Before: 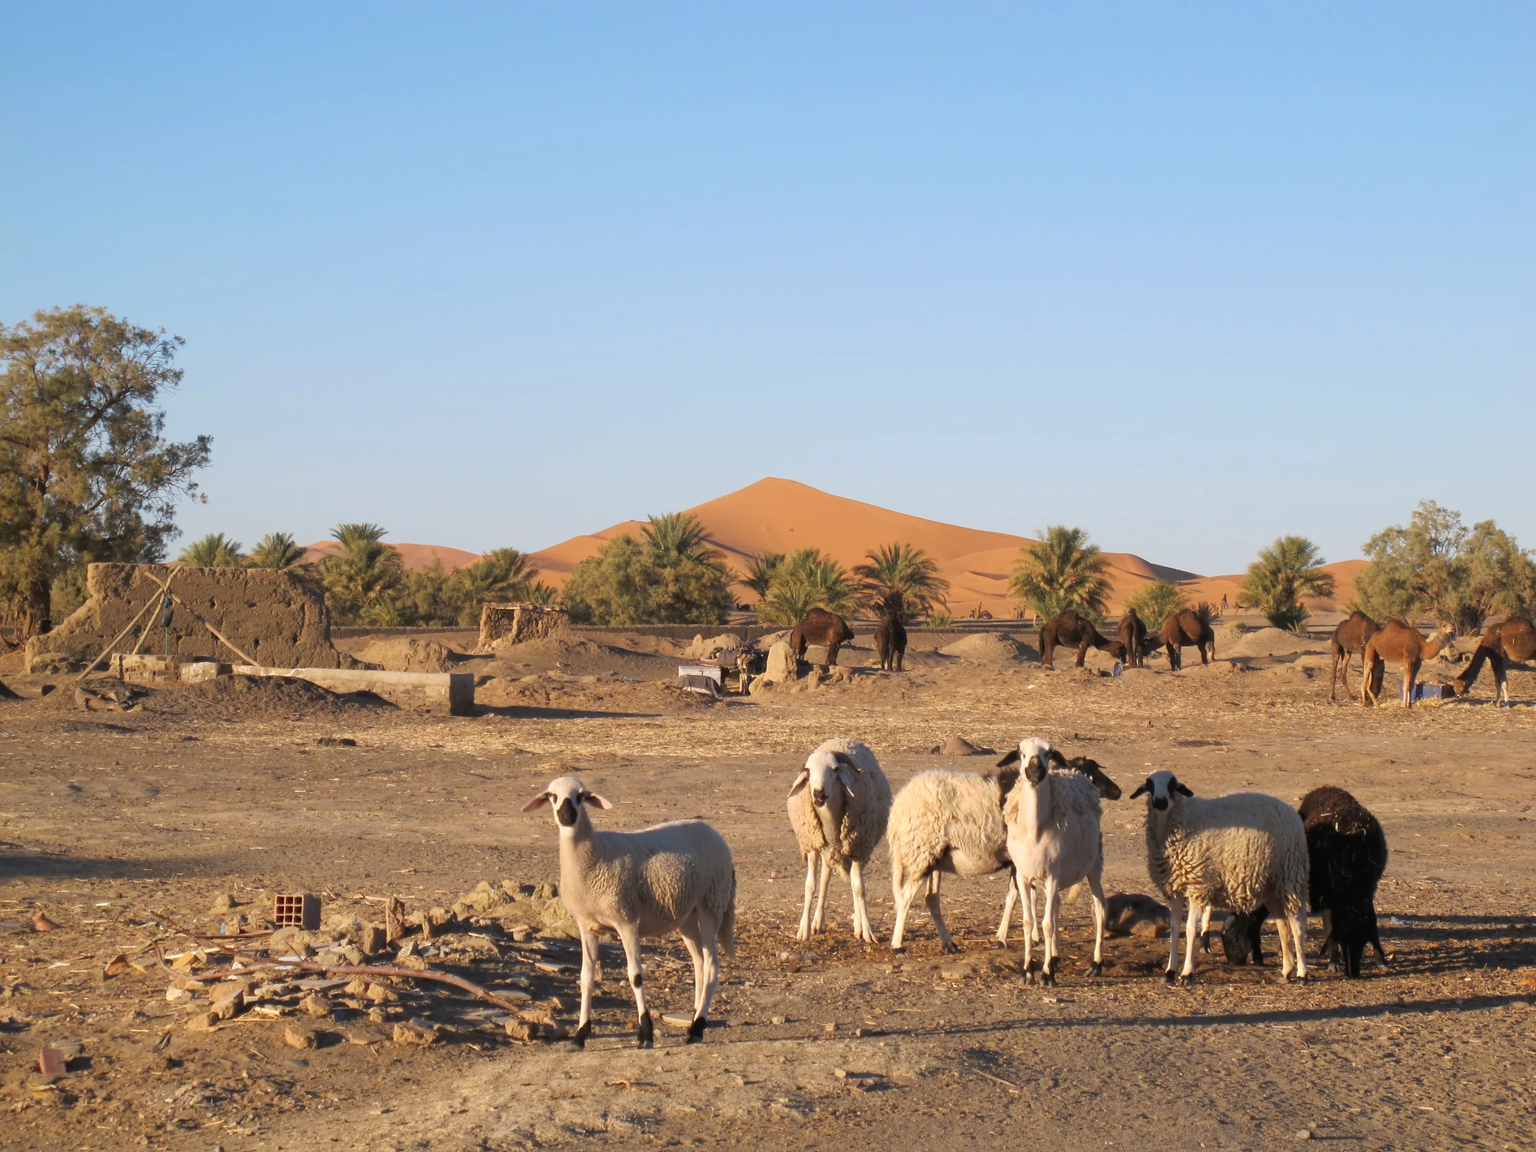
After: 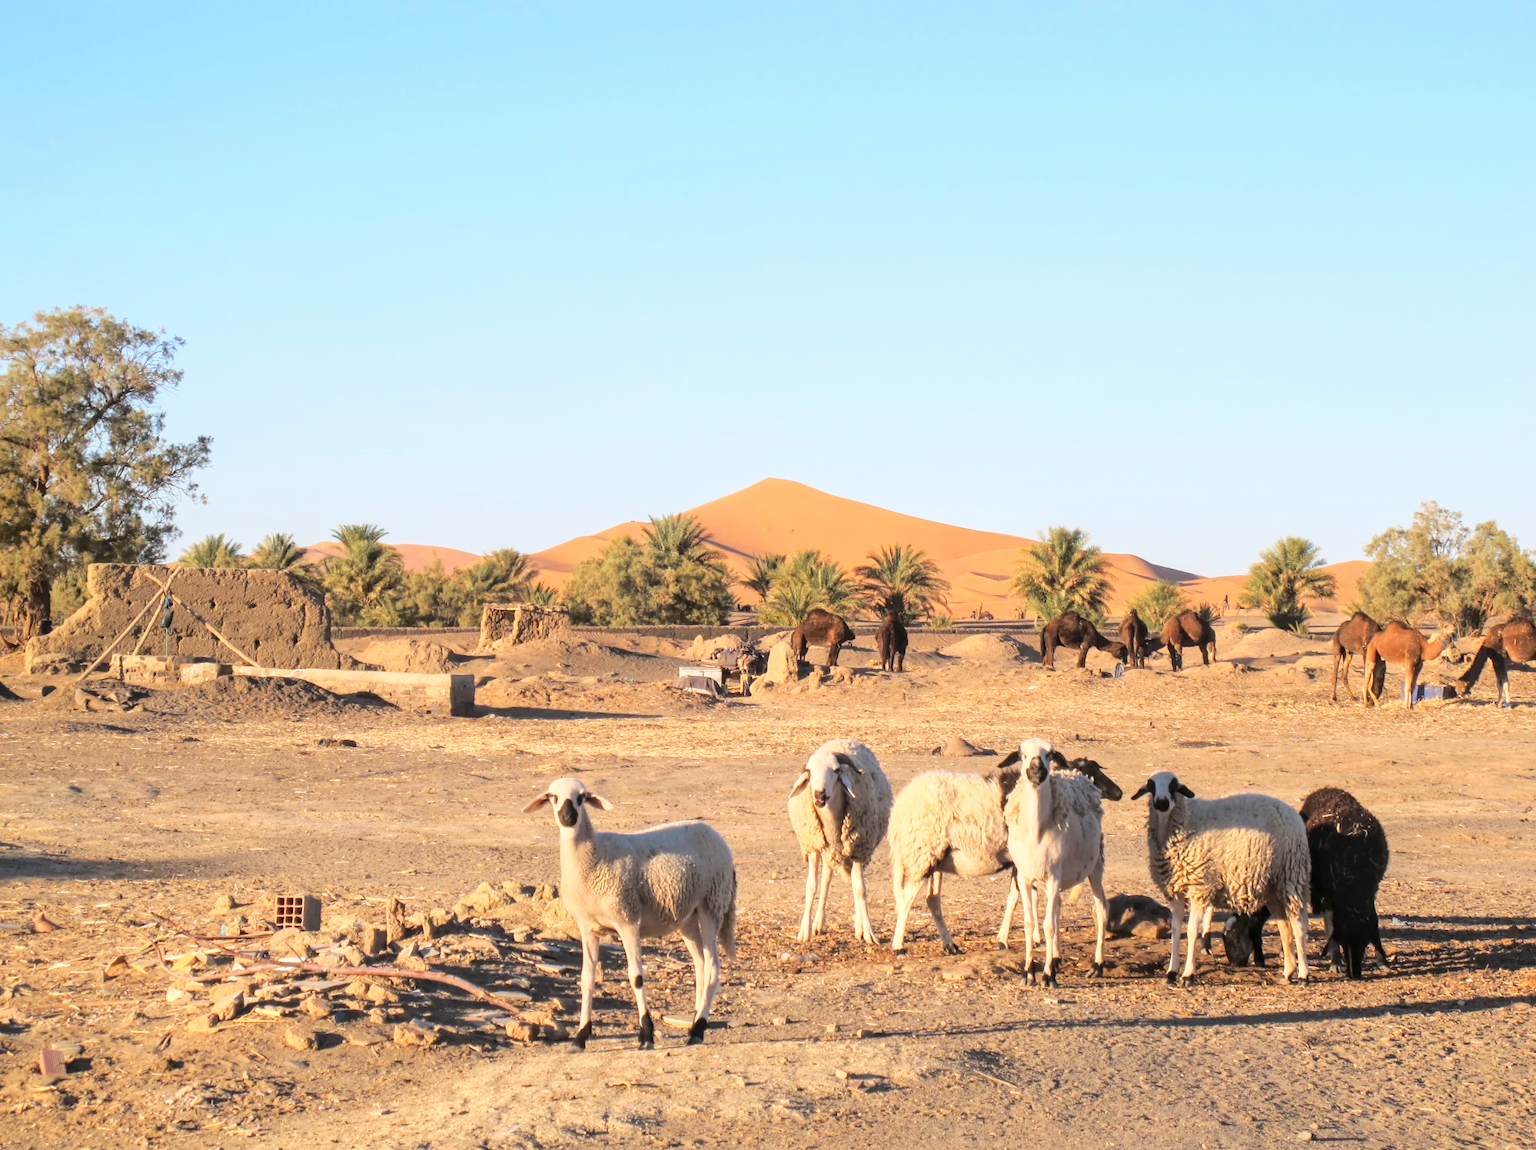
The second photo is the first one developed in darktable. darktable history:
crop: top 0.05%, bottom 0.098%
local contrast: on, module defaults
base curve: curves: ch0 [(0, 0) (0.025, 0.046) (0.112, 0.277) (0.467, 0.74) (0.814, 0.929) (1, 0.942)]
